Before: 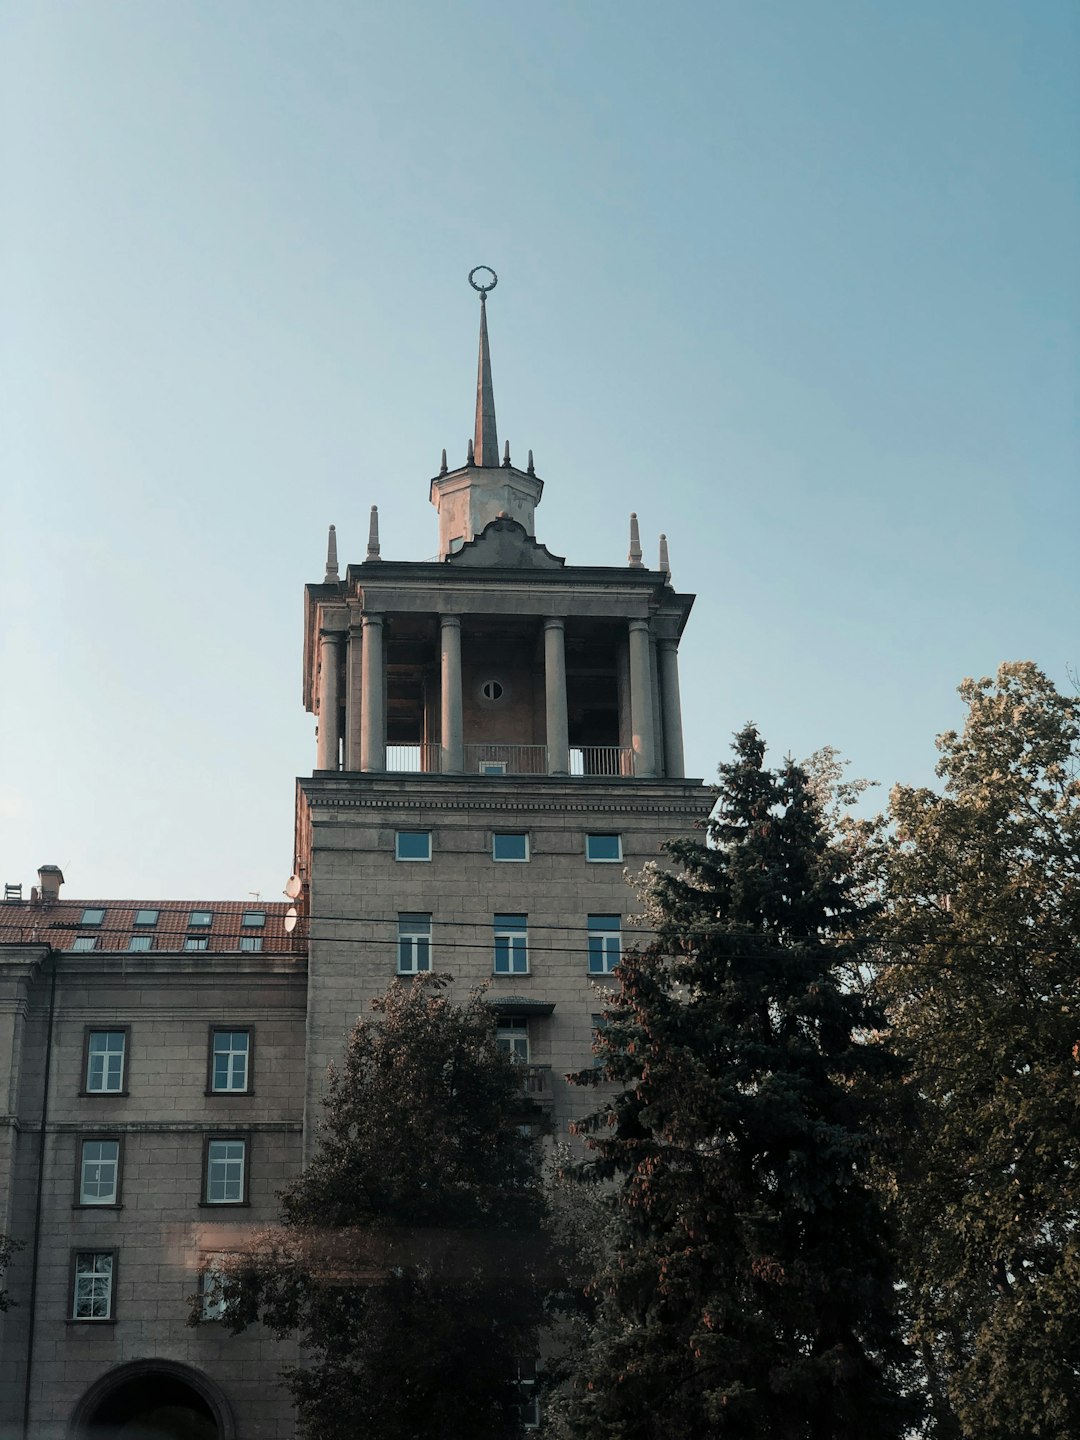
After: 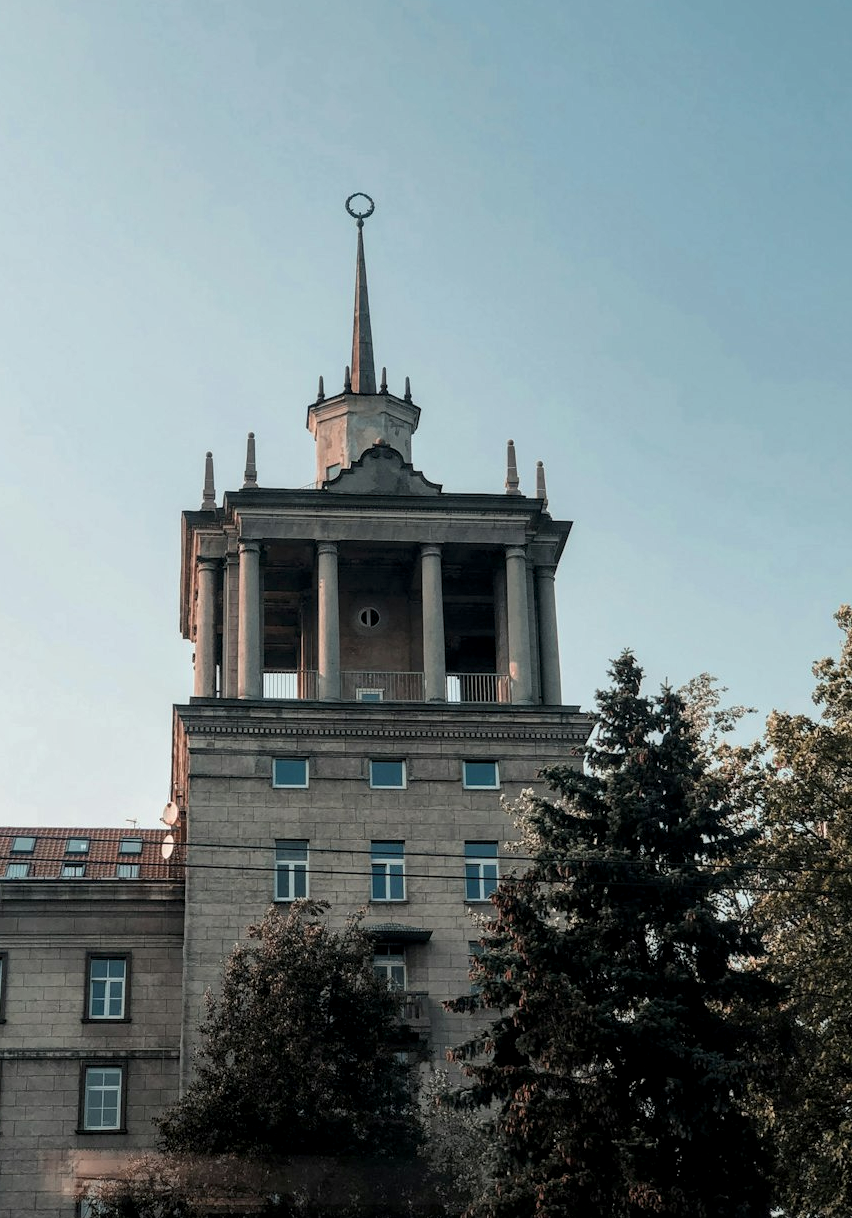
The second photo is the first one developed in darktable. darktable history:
exposure: exposure -0.04 EV, compensate highlight preservation false
crop: left 11.441%, top 5.074%, right 9.581%, bottom 10.334%
local contrast: detail 142%
